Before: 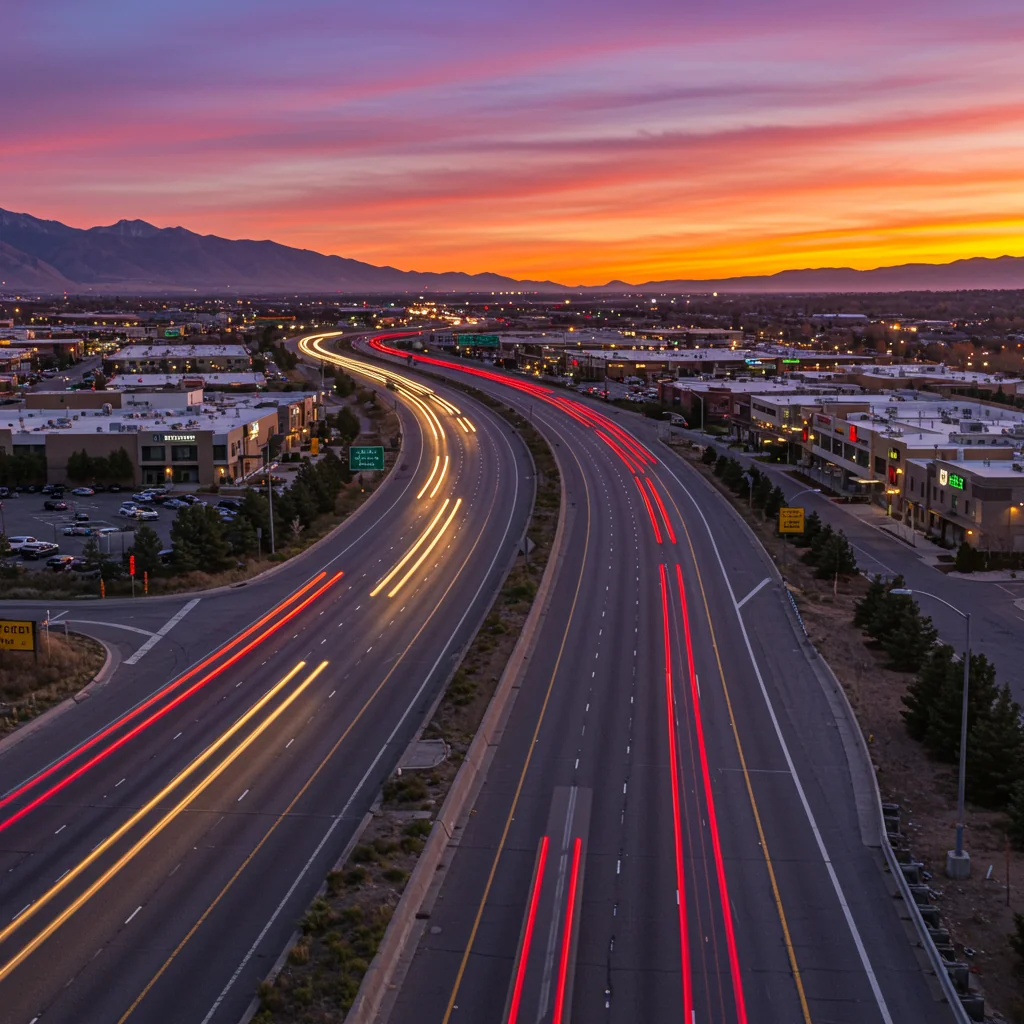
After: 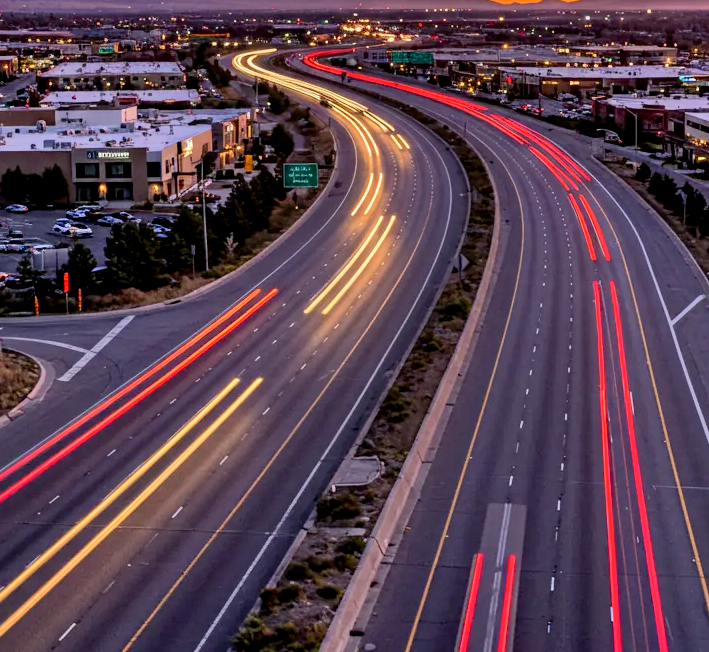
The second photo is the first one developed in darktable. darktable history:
crop: left 6.488%, top 27.668%, right 24.183%, bottom 8.656%
shadows and highlights: shadows 60, highlights -60.23, soften with gaussian
exposure: black level correction 0.01, exposure 0.014 EV, compensate highlight preservation false
